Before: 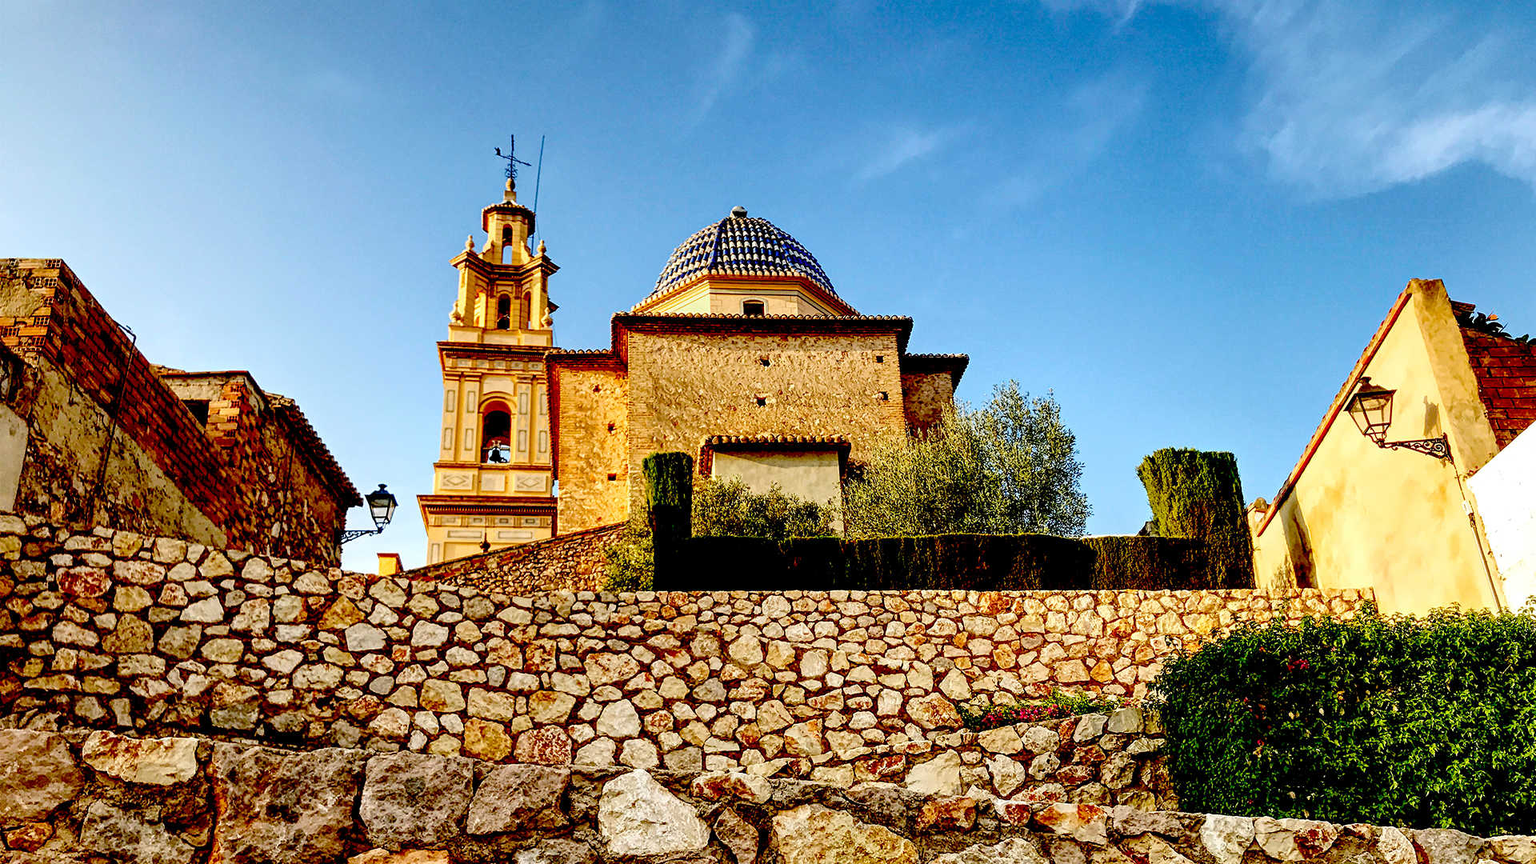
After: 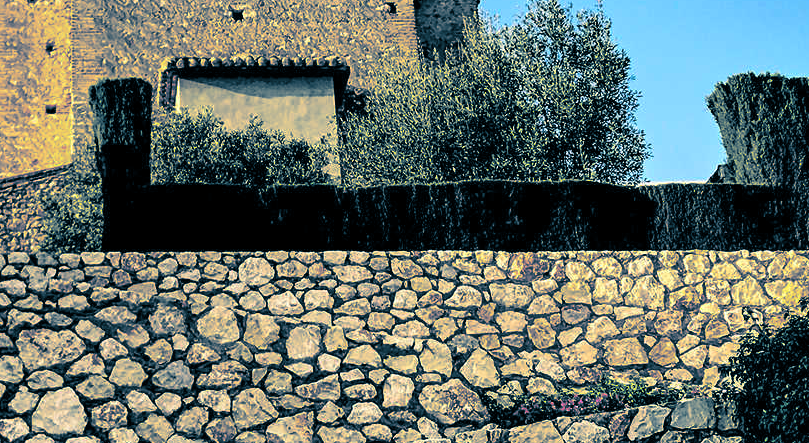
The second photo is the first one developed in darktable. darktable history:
split-toning: shadows › hue 212.4°, balance -70
color balance rgb: perceptual saturation grading › global saturation 20%, global vibrance 20%
crop: left 37.221%, top 45.169%, right 20.63%, bottom 13.777%
